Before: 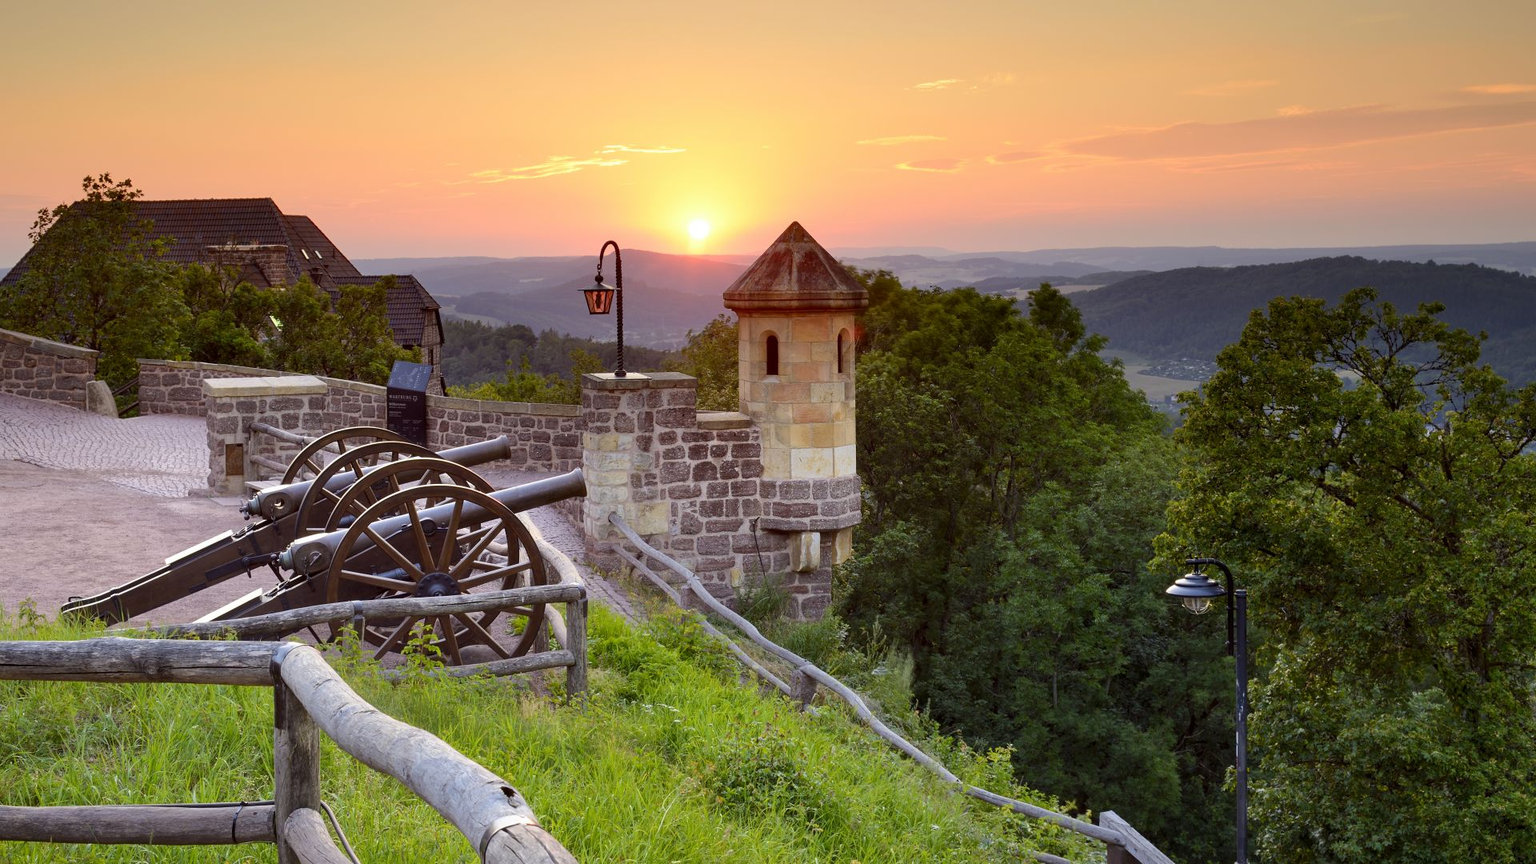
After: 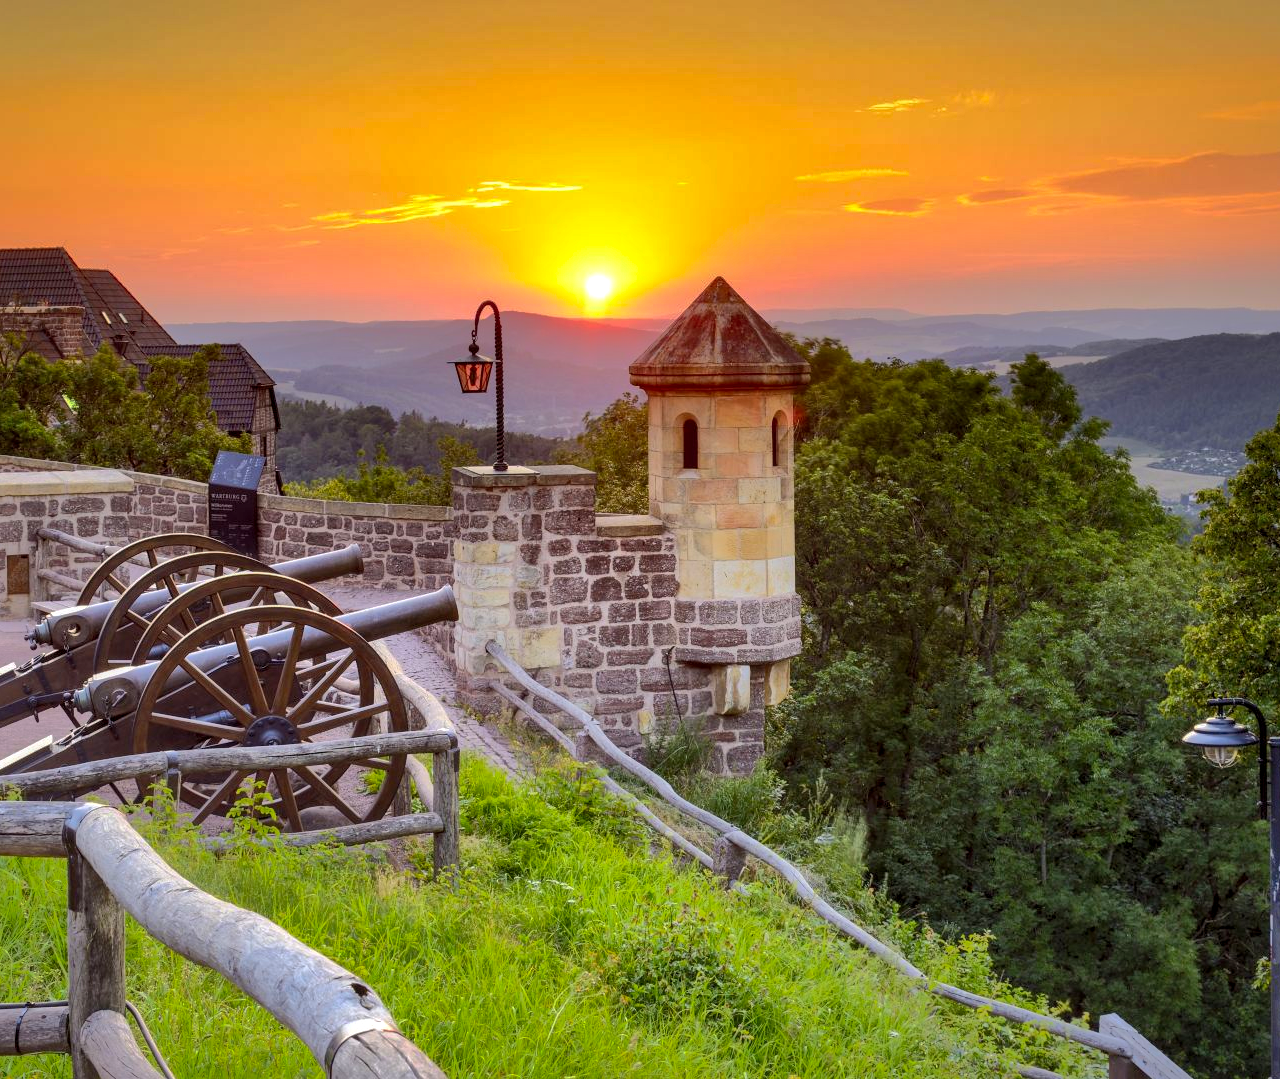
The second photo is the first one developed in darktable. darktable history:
crop and rotate: left 14.362%, right 18.929%
shadows and highlights: shadows 38.67, highlights -74.67
contrast brightness saturation: contrast 0.201, brightness 0.158, saturation 0.224
local contrast: on, module defaults
